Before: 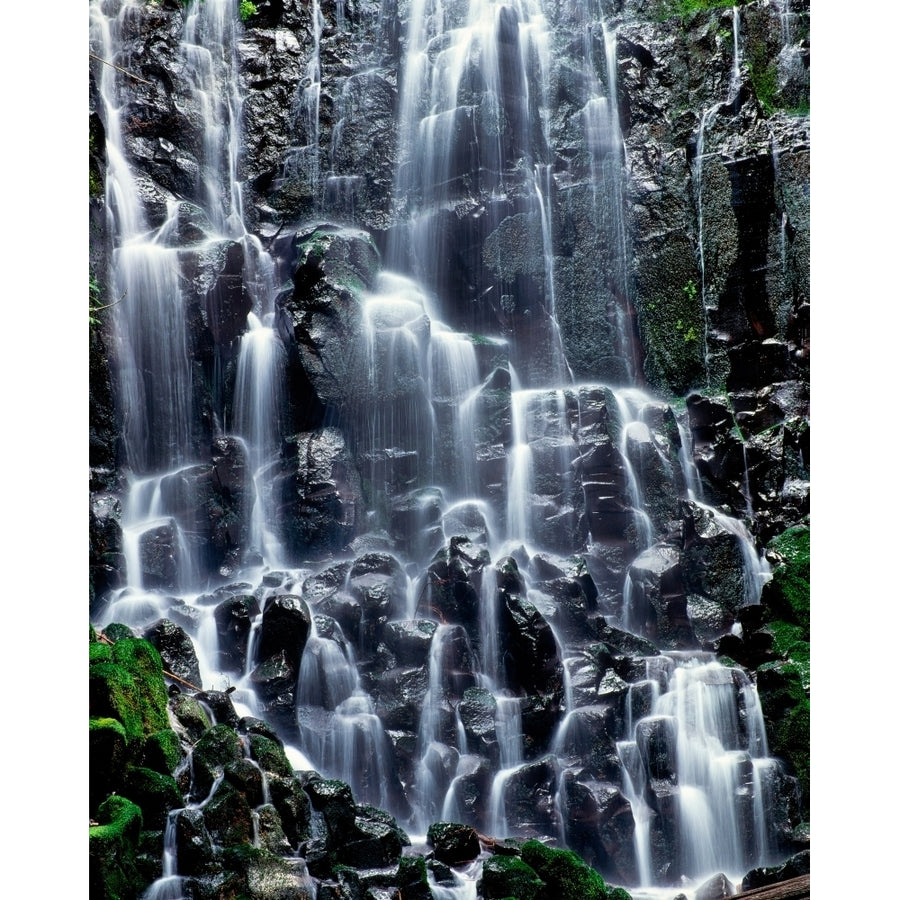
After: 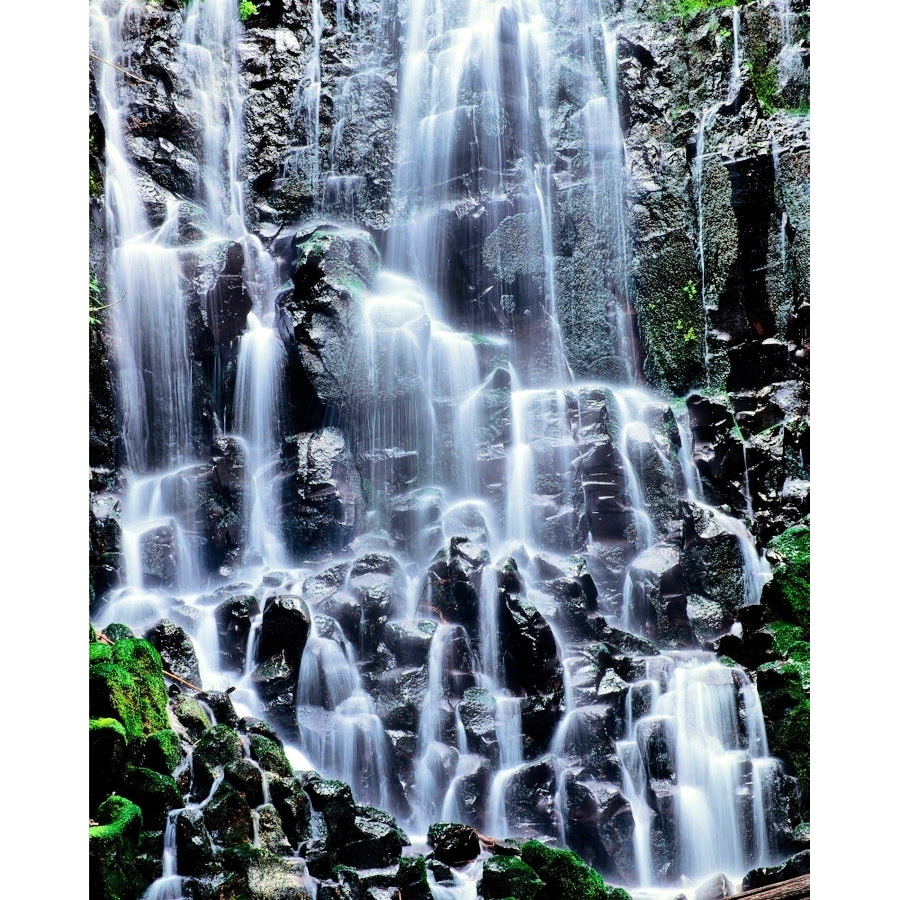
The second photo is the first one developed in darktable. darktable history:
tone equalizer: -7 EV 0.158 EV, -6 EV 0.606 EV, -5 EV 1.18 EV, -4 EV 1.3 EV, -3 EV 1.15 EV, -2 EV 0.6 EV, -1 EV 0.146 EV, edges refinement/feathering 500, mask exposure compensation -1.57 EV, preserve details no
